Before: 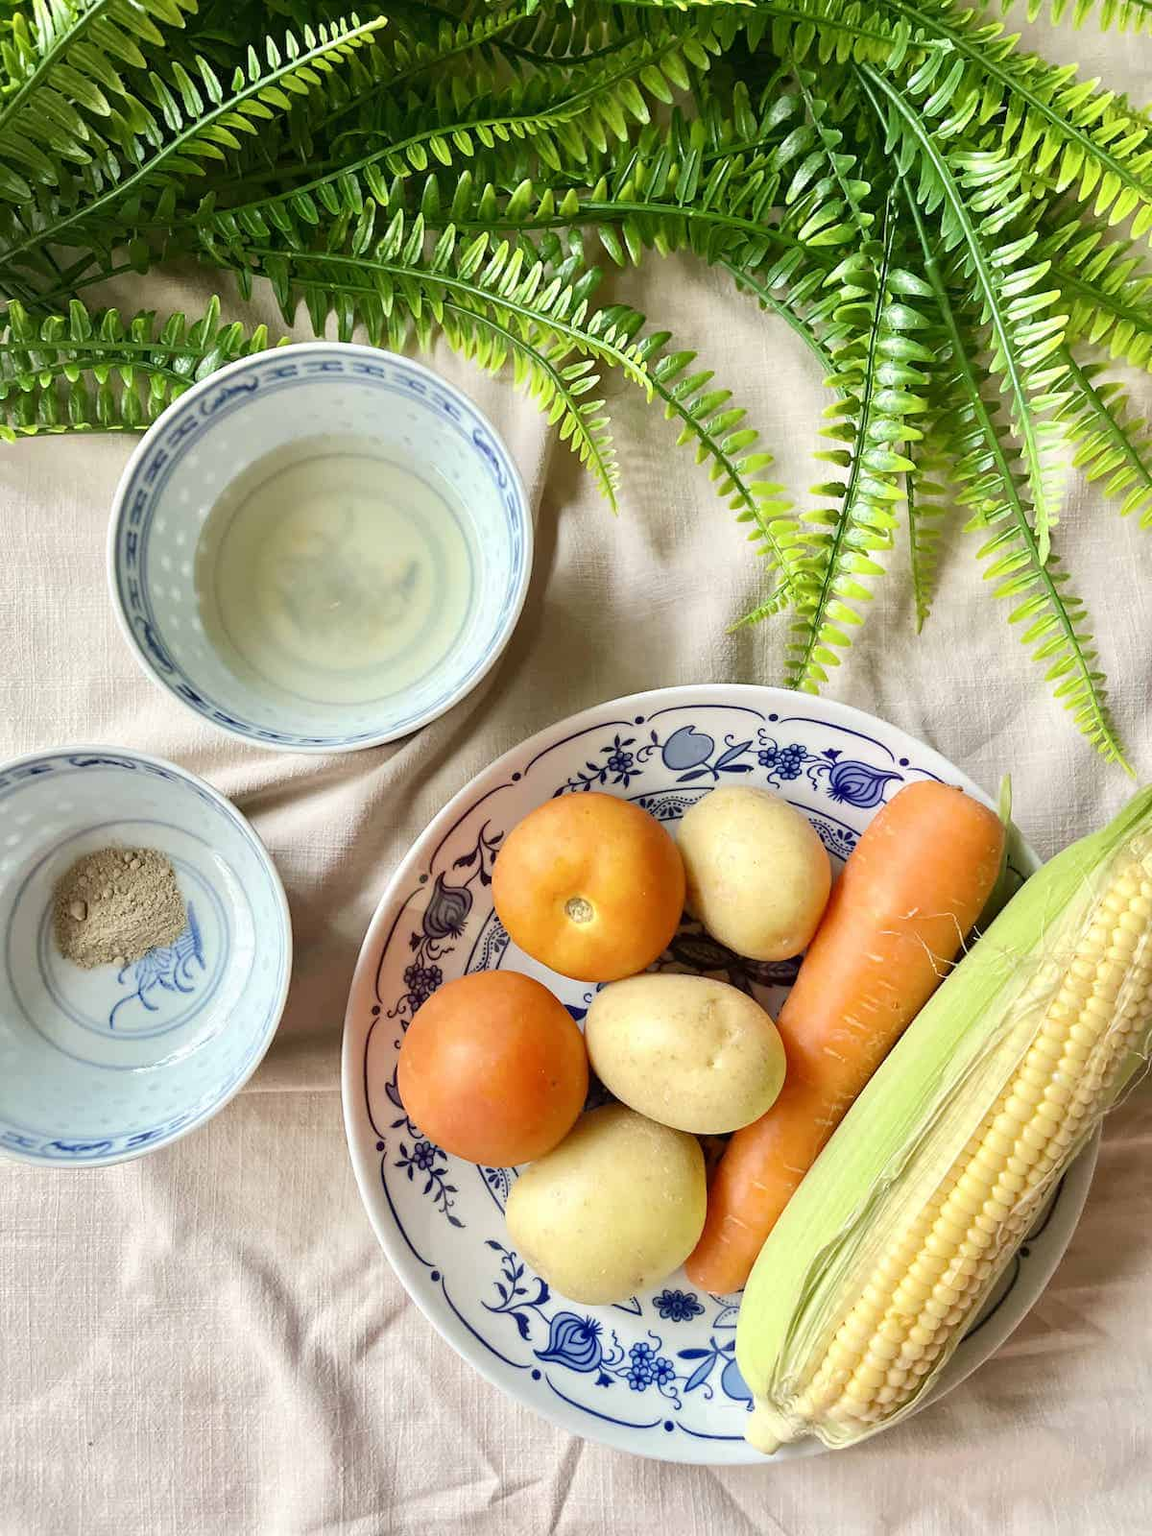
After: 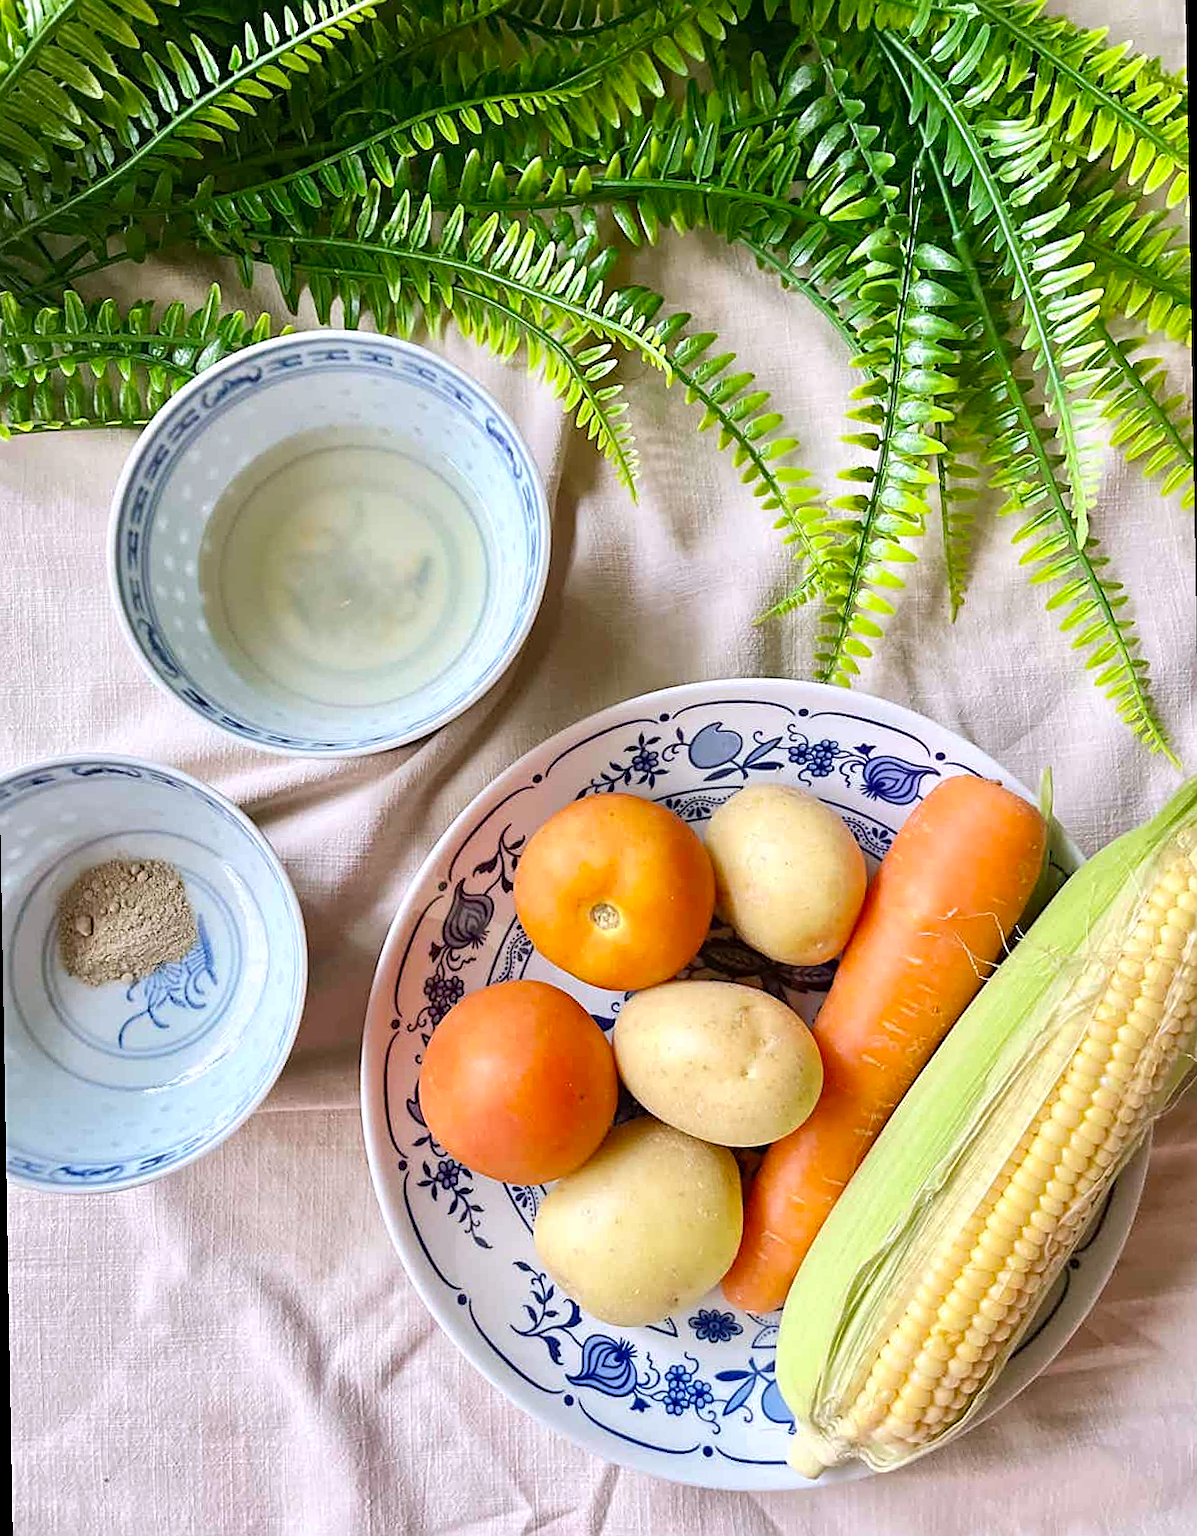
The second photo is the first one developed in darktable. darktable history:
white balance: red 1.004, blue 1.096
rotate and perspective: rotation -1°, crop left 0.011, crop right 0.989, crop top 0.025, crop bottom 0.975
sharpen: on, module defaults
